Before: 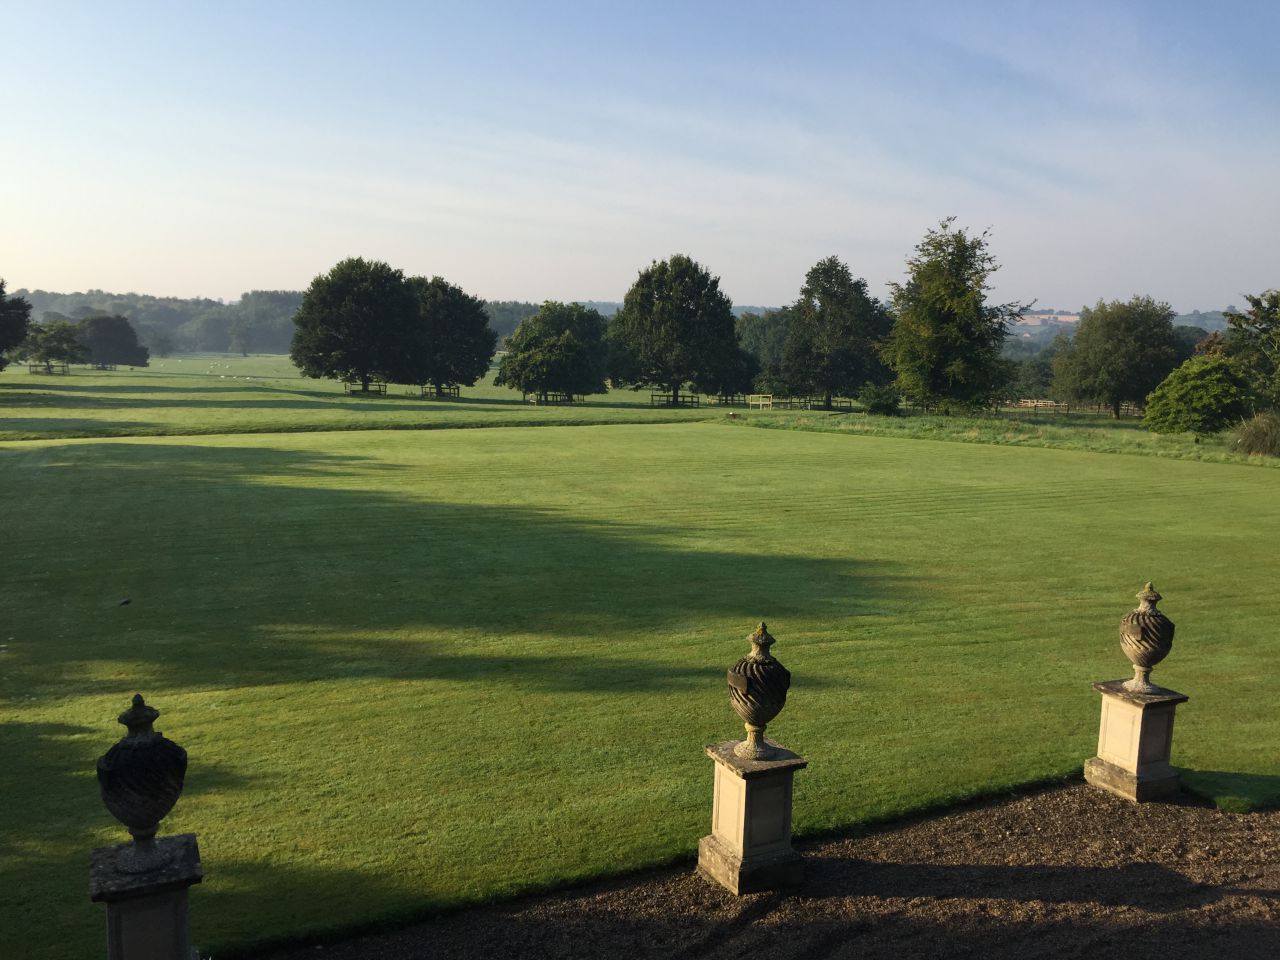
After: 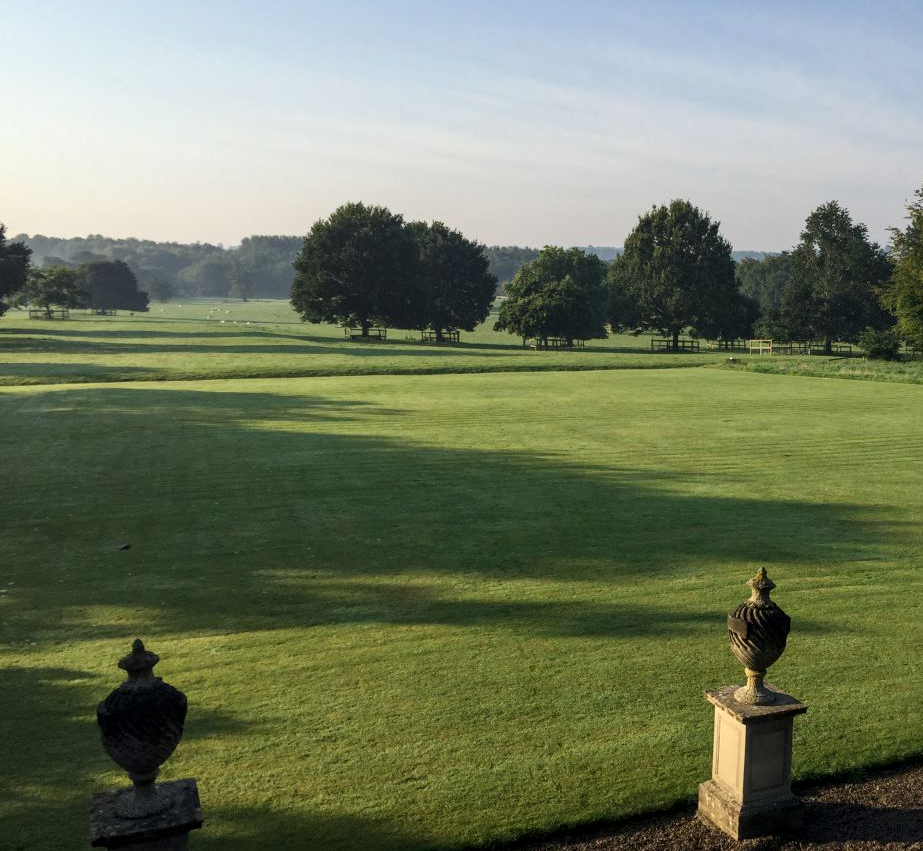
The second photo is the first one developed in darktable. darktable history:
crop: top 5.737%, right 27.835%, bottom 5.555%
local contrast: on, module defaults
